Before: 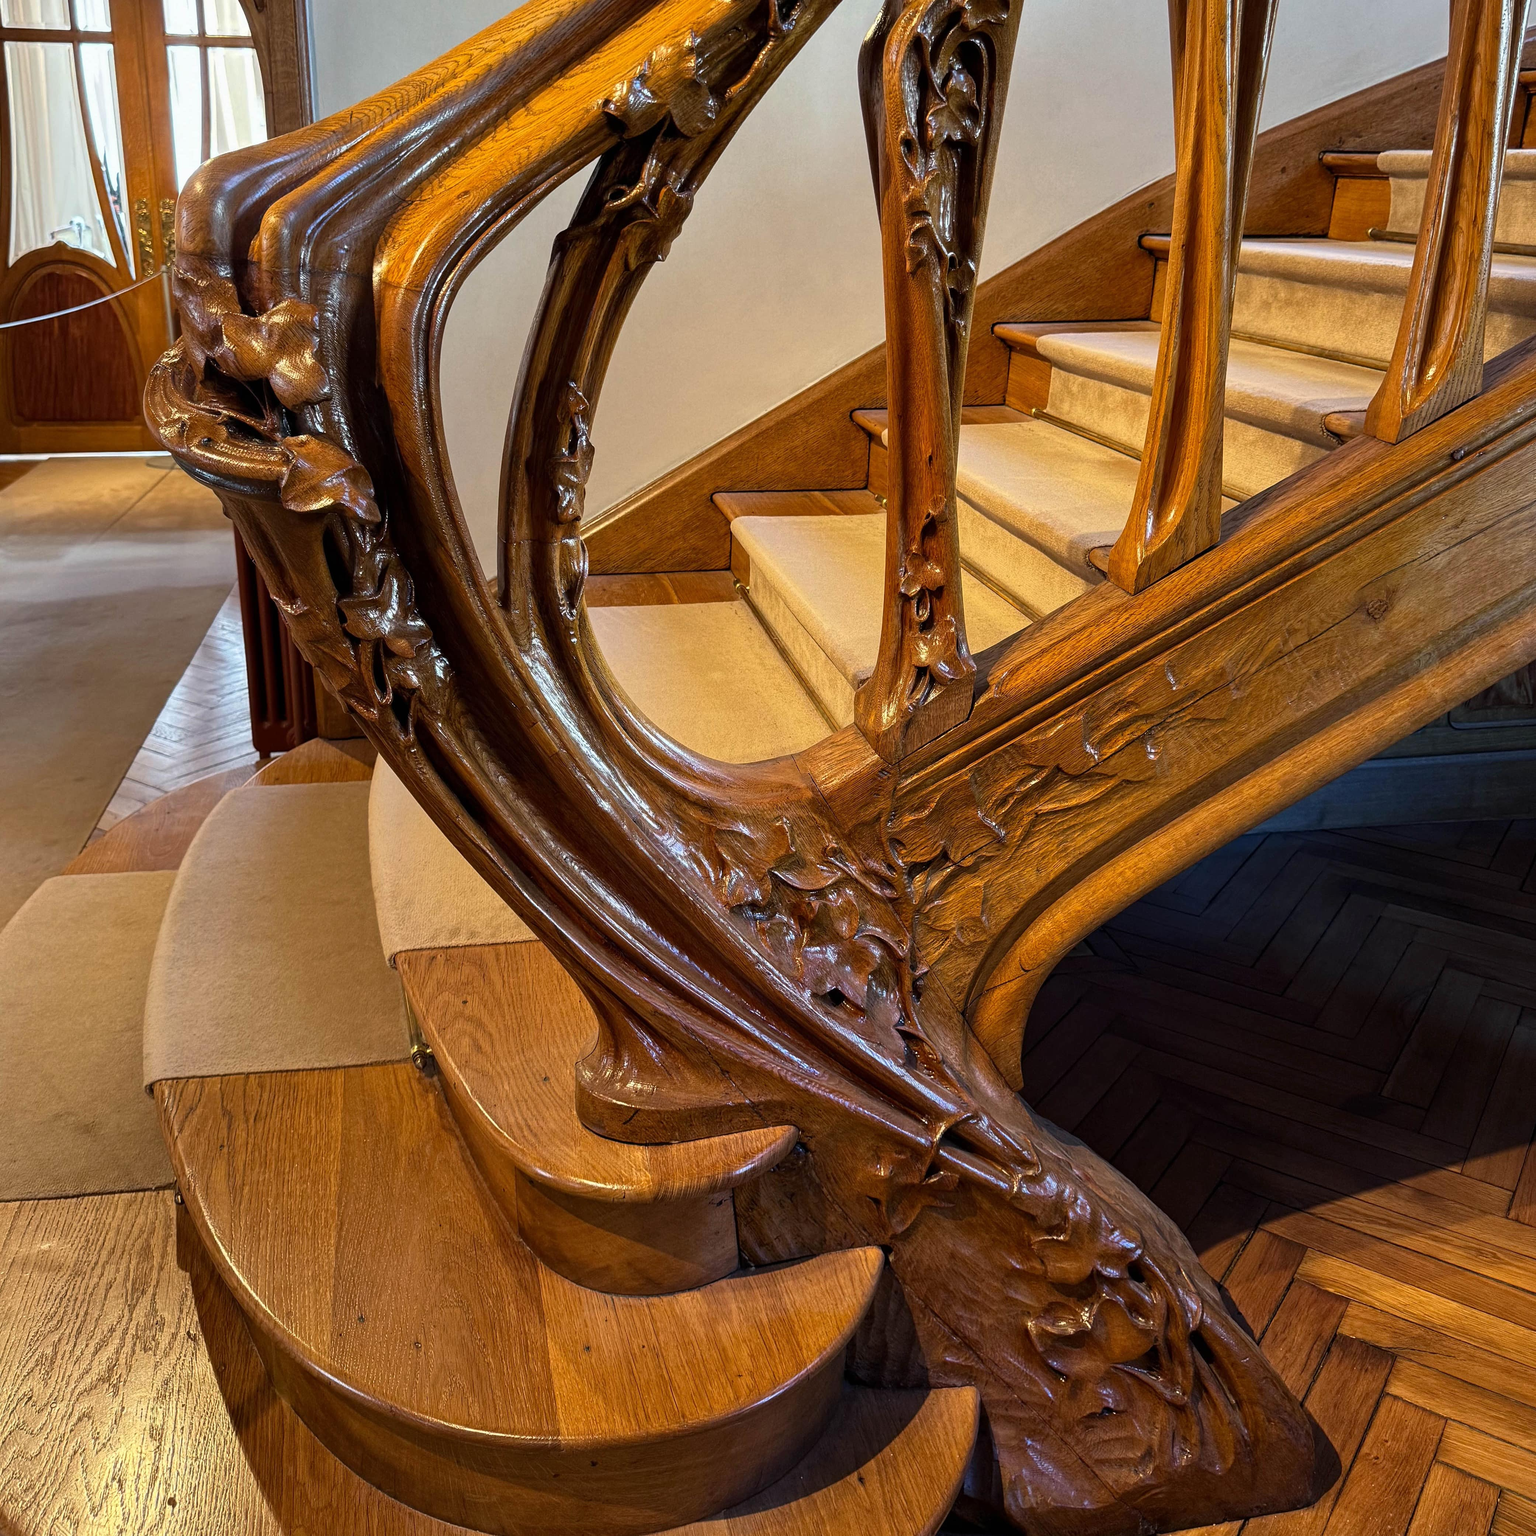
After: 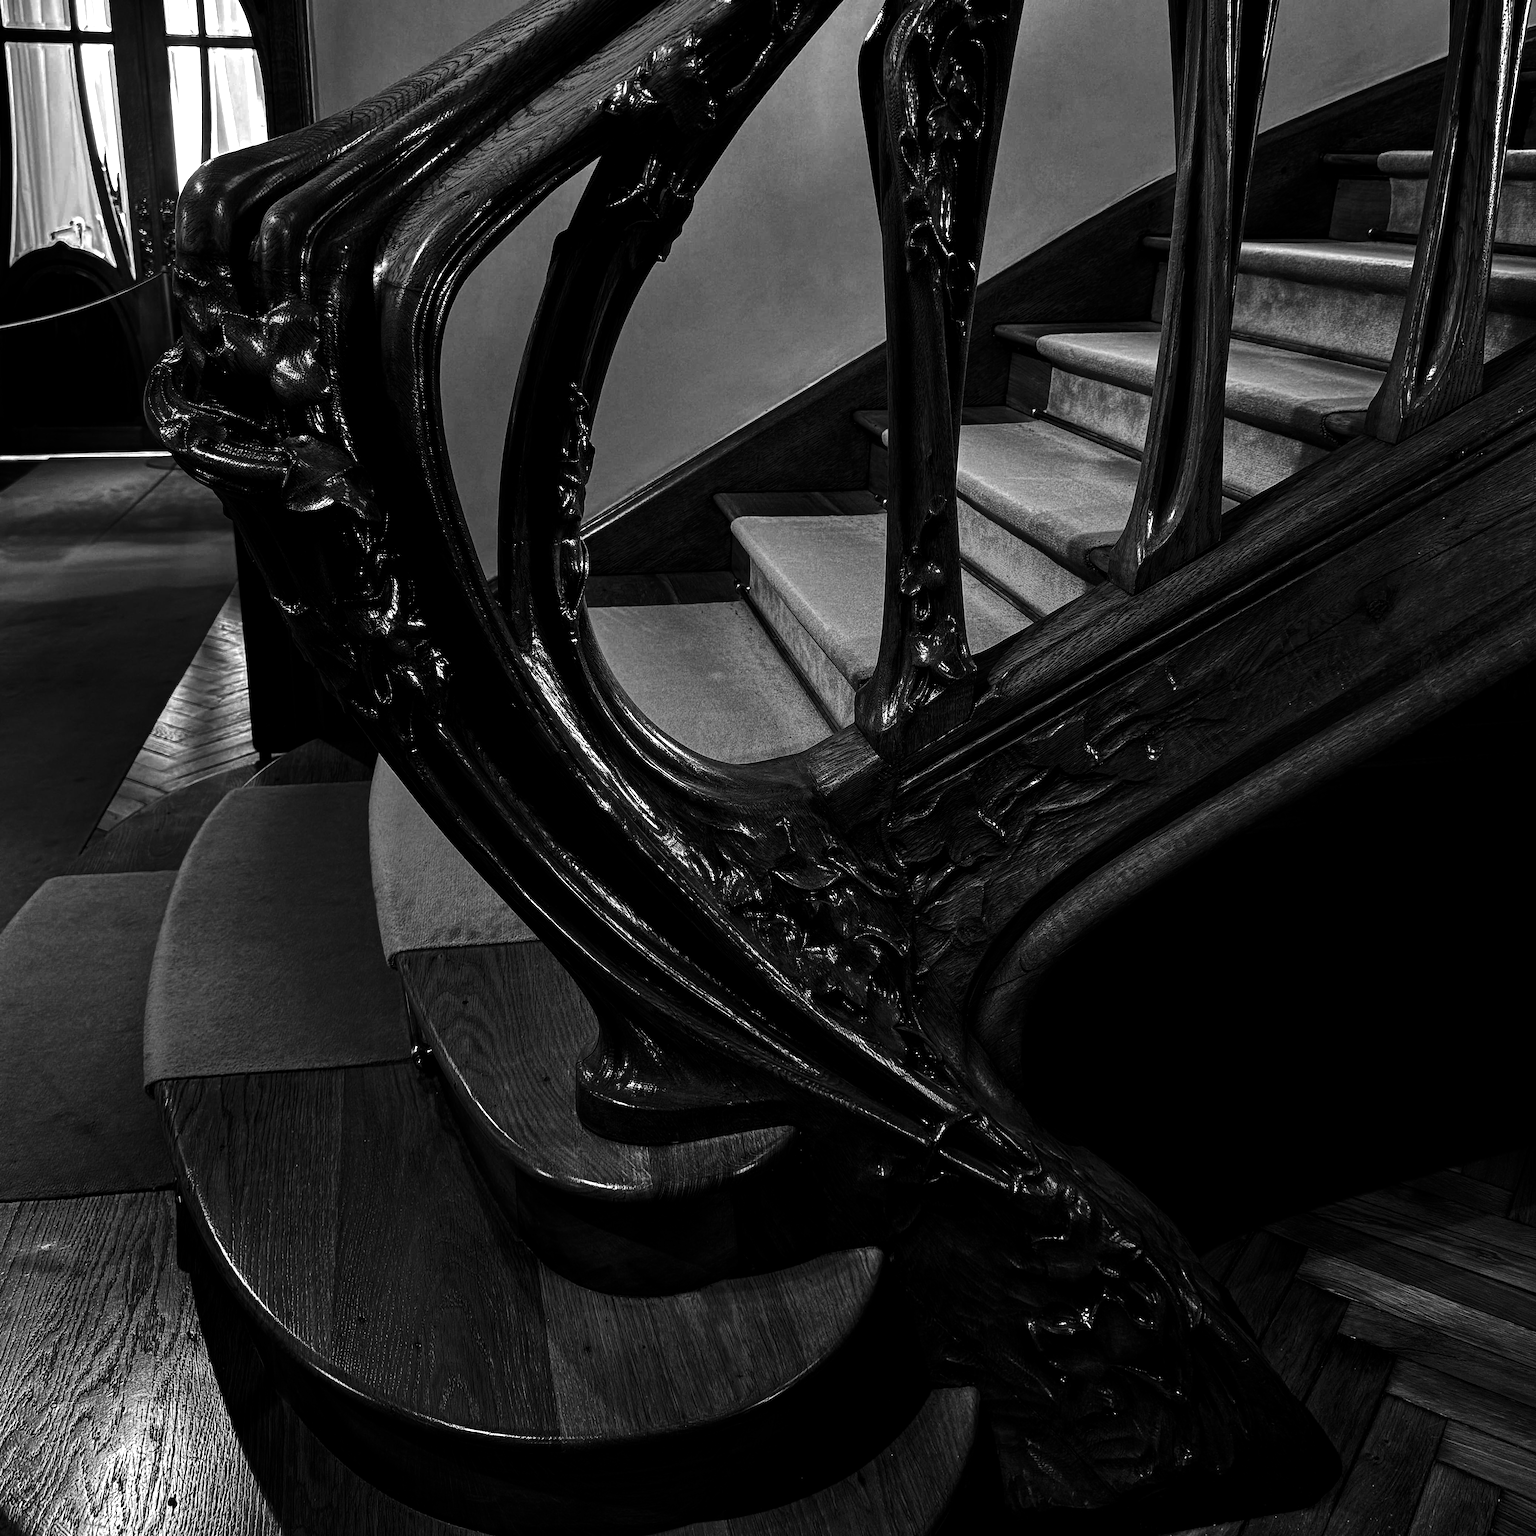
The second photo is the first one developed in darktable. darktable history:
color balance rgb: shadows lift › luminance -9.41%, highlights gain › luminance 17.6%, global offset › luminance -1.45%, perceptual saturation grading › highlights -17.77%, perceptual saturation grading › mid-tones 33.1%, perceptual saturation grading › shadows 50.52%, global vibrance 24.22%
contrast brightness saturation: contrast 0.02, brightness -1, saturation -1
